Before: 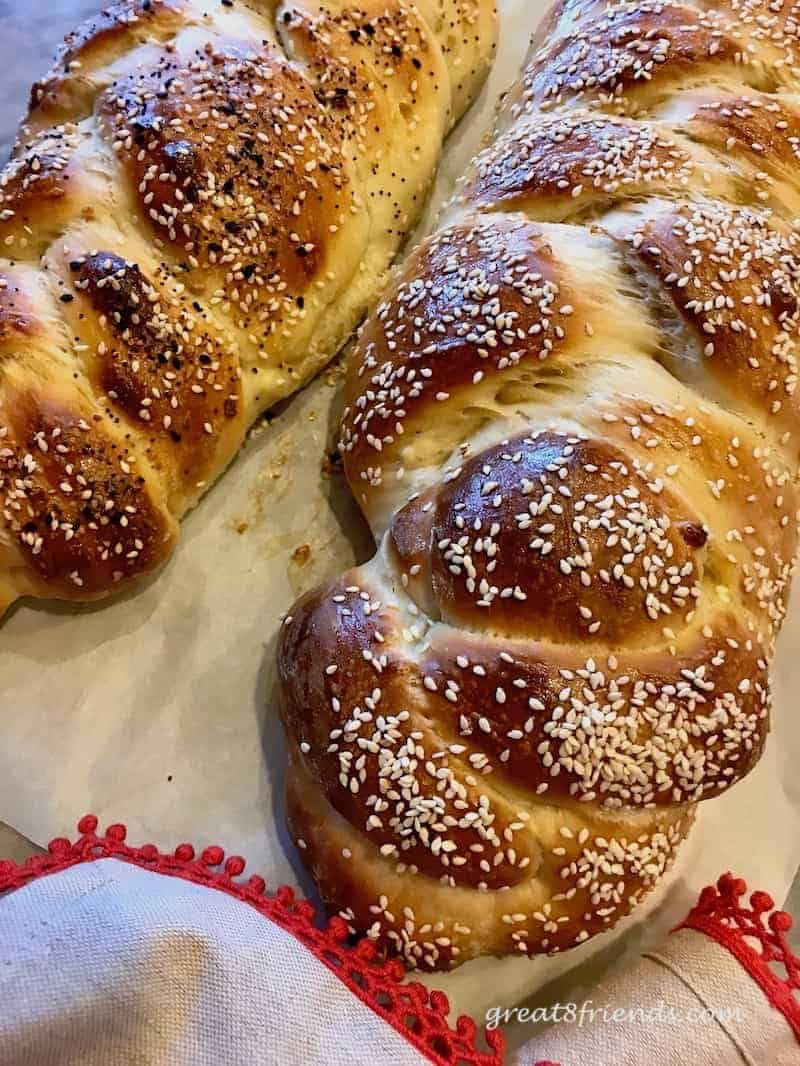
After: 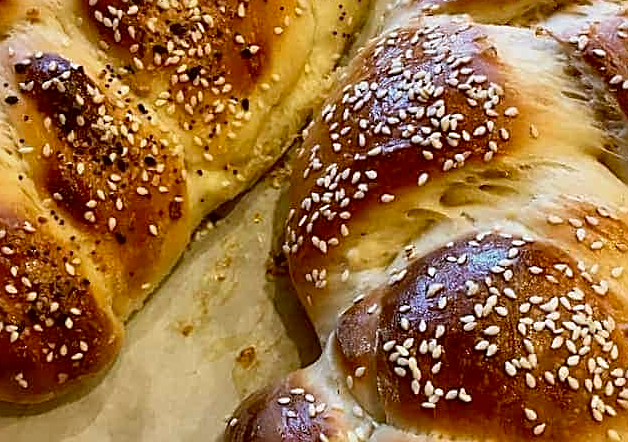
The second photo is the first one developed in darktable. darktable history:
sharpen: amount 0.495
crop: left 6.948%, top 18.595%, right 14.514%, bottom 39.93%
color correction: highlights a* -0.377, highlights b* 0.158, shadows a* 5.05, shadows b* 20.13
